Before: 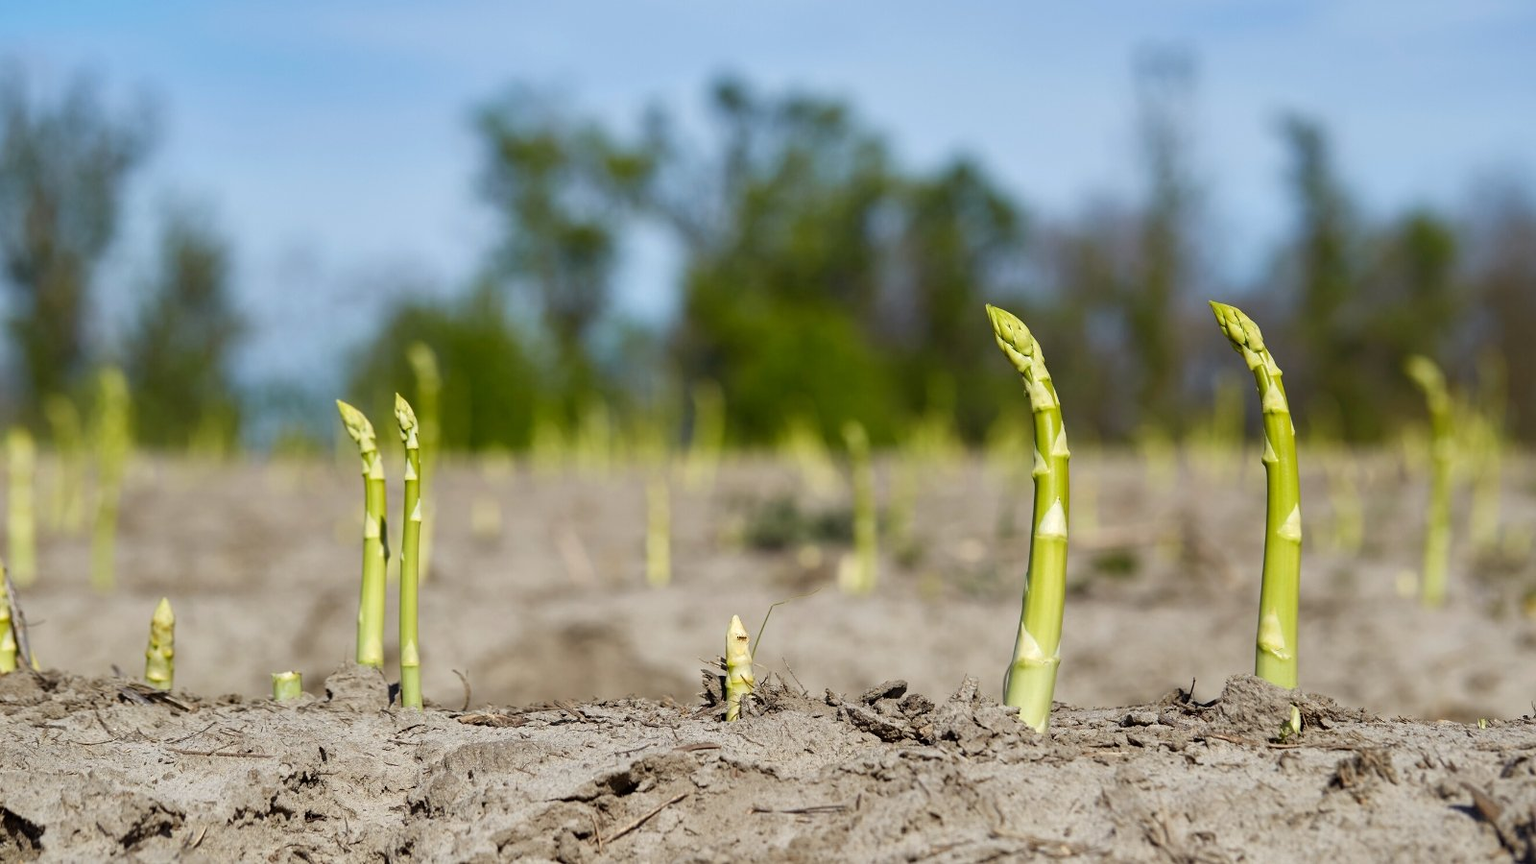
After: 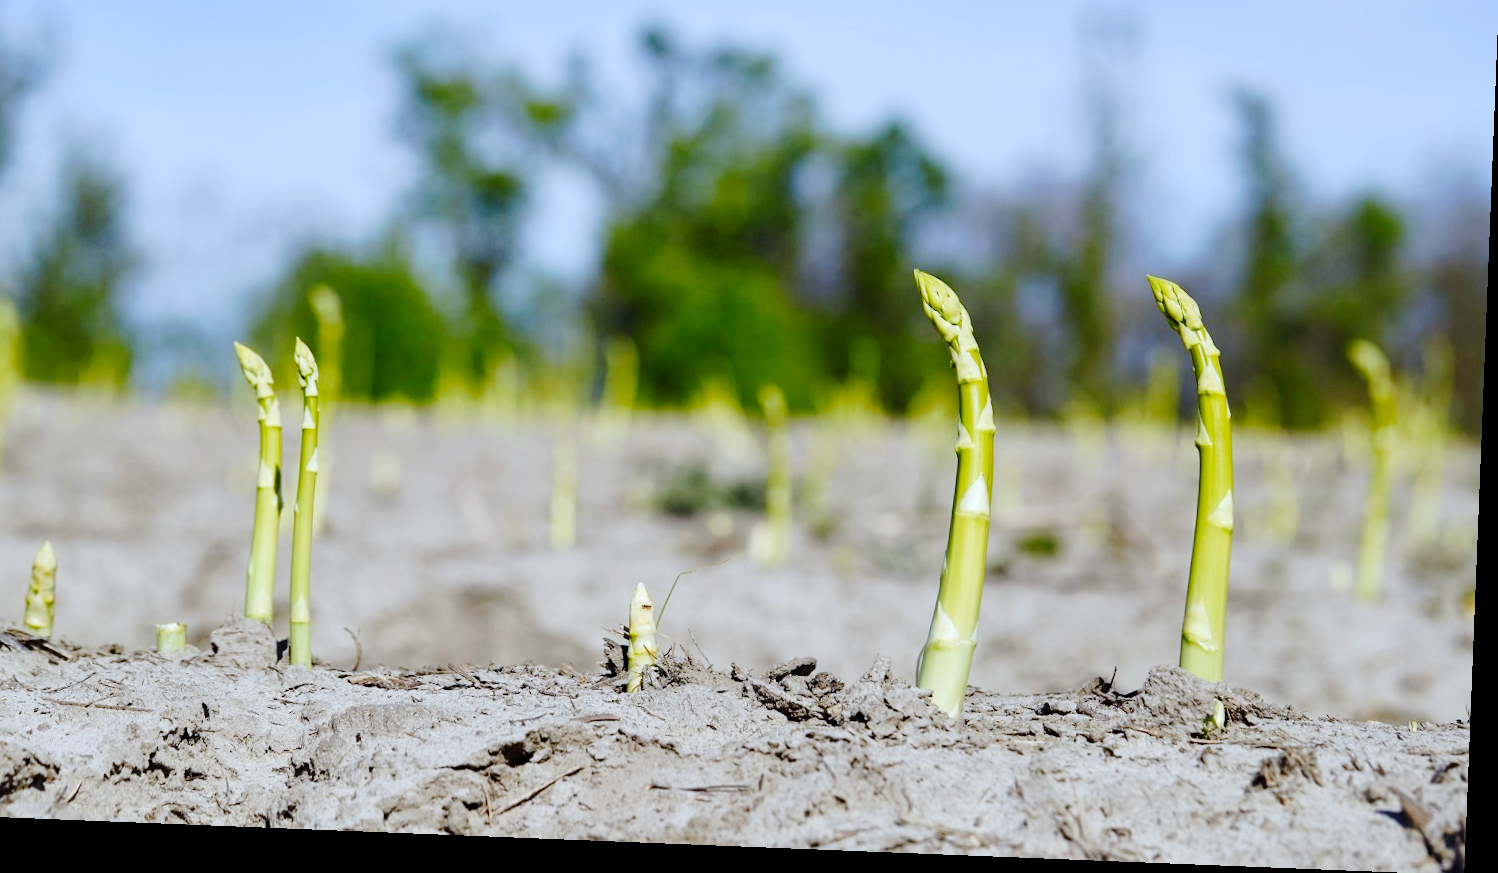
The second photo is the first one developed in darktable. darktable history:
tone curve: curves: ch0 [(0, 0) (0.003, 0.002) (0.011, 0.007) (0.025, 0.014) (0.044, 0.023) (0.069, 0.033) (0.1, 0.052) (0.136, 0.081) (0.177, 0.134) (0.224, 0.205) (0.277, 0.296) (0.335, 0.401) (0.399, 0.501) (0.468, 0.589) (0.543, 0.658) (0.623, 0.738) (0.709, 0.804) (0.801, 0.871) (0.898, 0.93) (1, 1)], preserve colors none
rotate and perspective: rotation 2.27°, automatic cropping off
crop and rotate: left 8.262%, top 9.226%
white balance: red 0.926, green 1.003, blue 1.133
